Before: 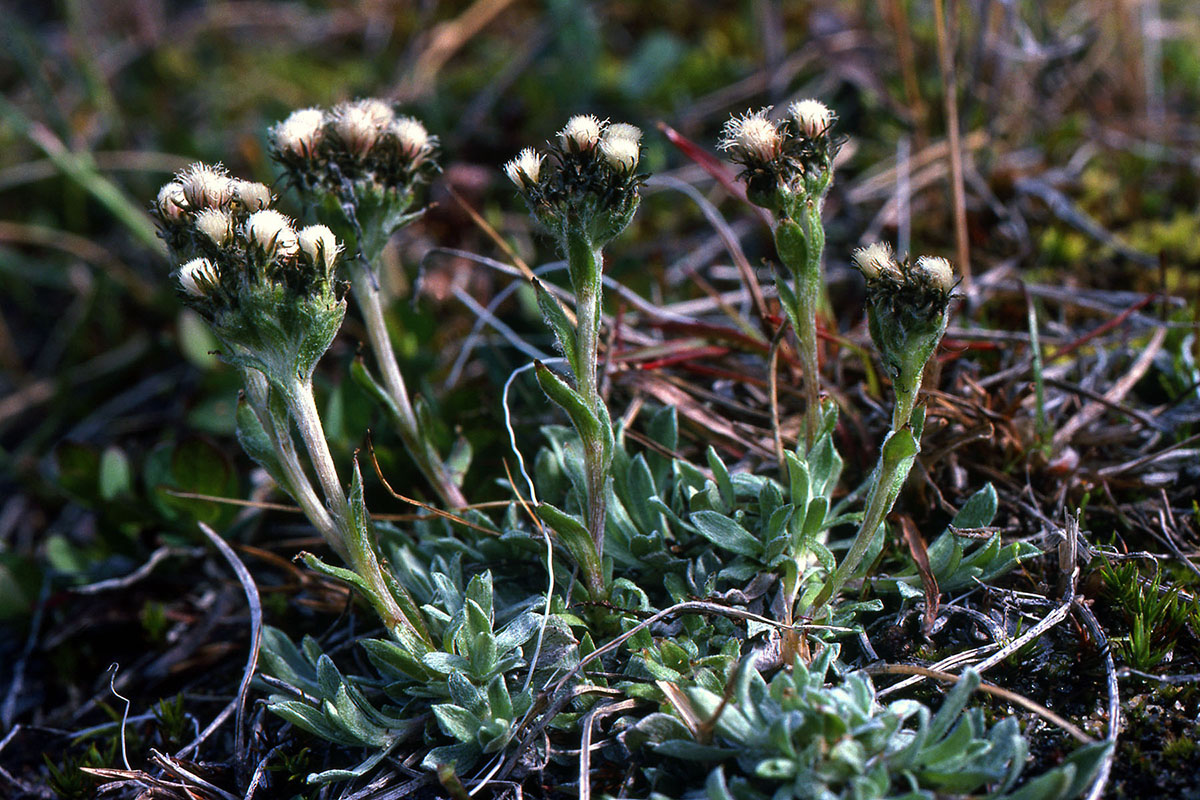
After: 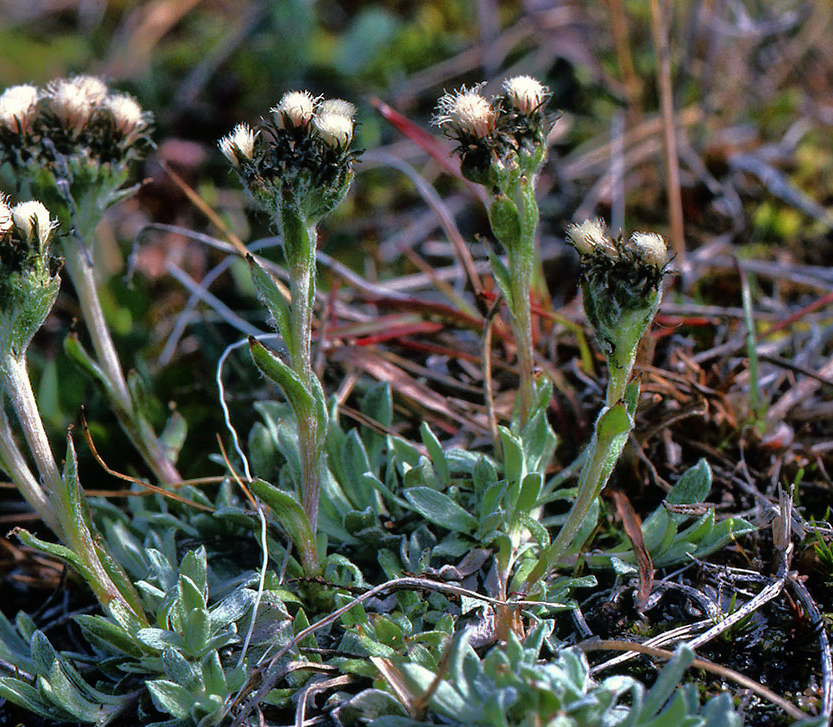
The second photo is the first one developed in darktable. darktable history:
shadows and highlights: shadows 5.64, soften with gaussian
exposure: exposure -0.208 EV, compensate highlight preservation false
tone equalizer: -8 EV -0.494 EV, -7 EV -0.345 EV, -6 EV -0.119 EV, -5 EV 0.397 EV, -4 EV 0.992 EV, -3 EV 0.815 EV, -2 EV -0.011 EV, -1 EV 0.132 EV, +0 EV -0.022 EV
crop and rotate: left 23.899%, top 3.056%, right 6.642%, bottom 5.966%
